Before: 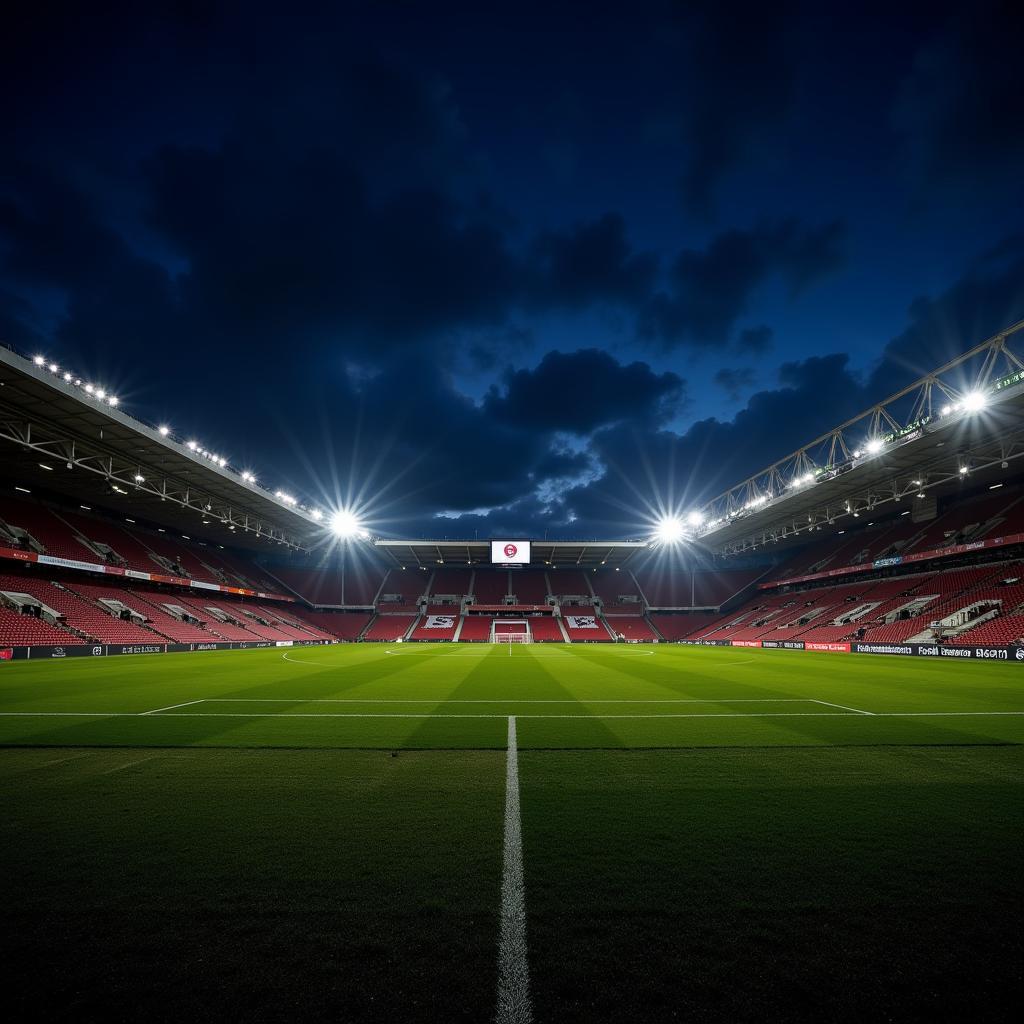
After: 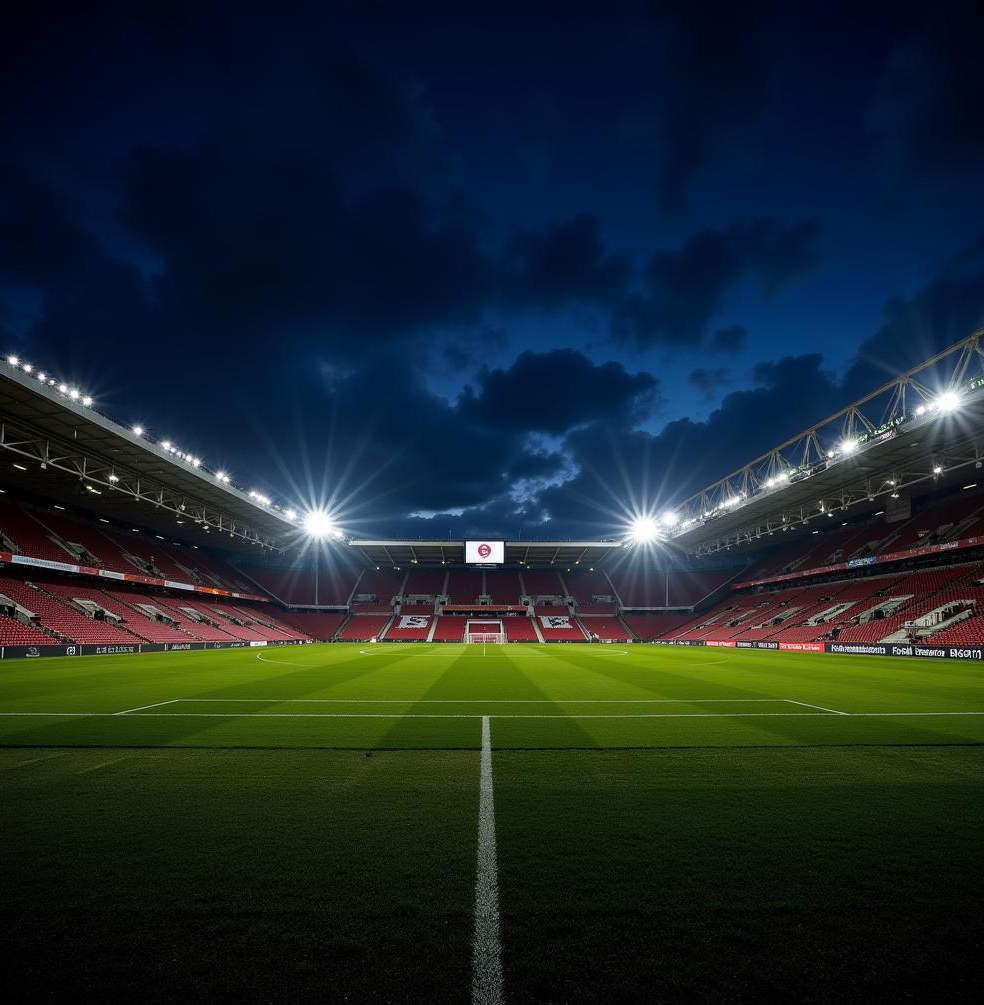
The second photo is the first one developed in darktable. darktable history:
crop and rotate: left 2.624%, right 1.233%, bottom 1.838%
